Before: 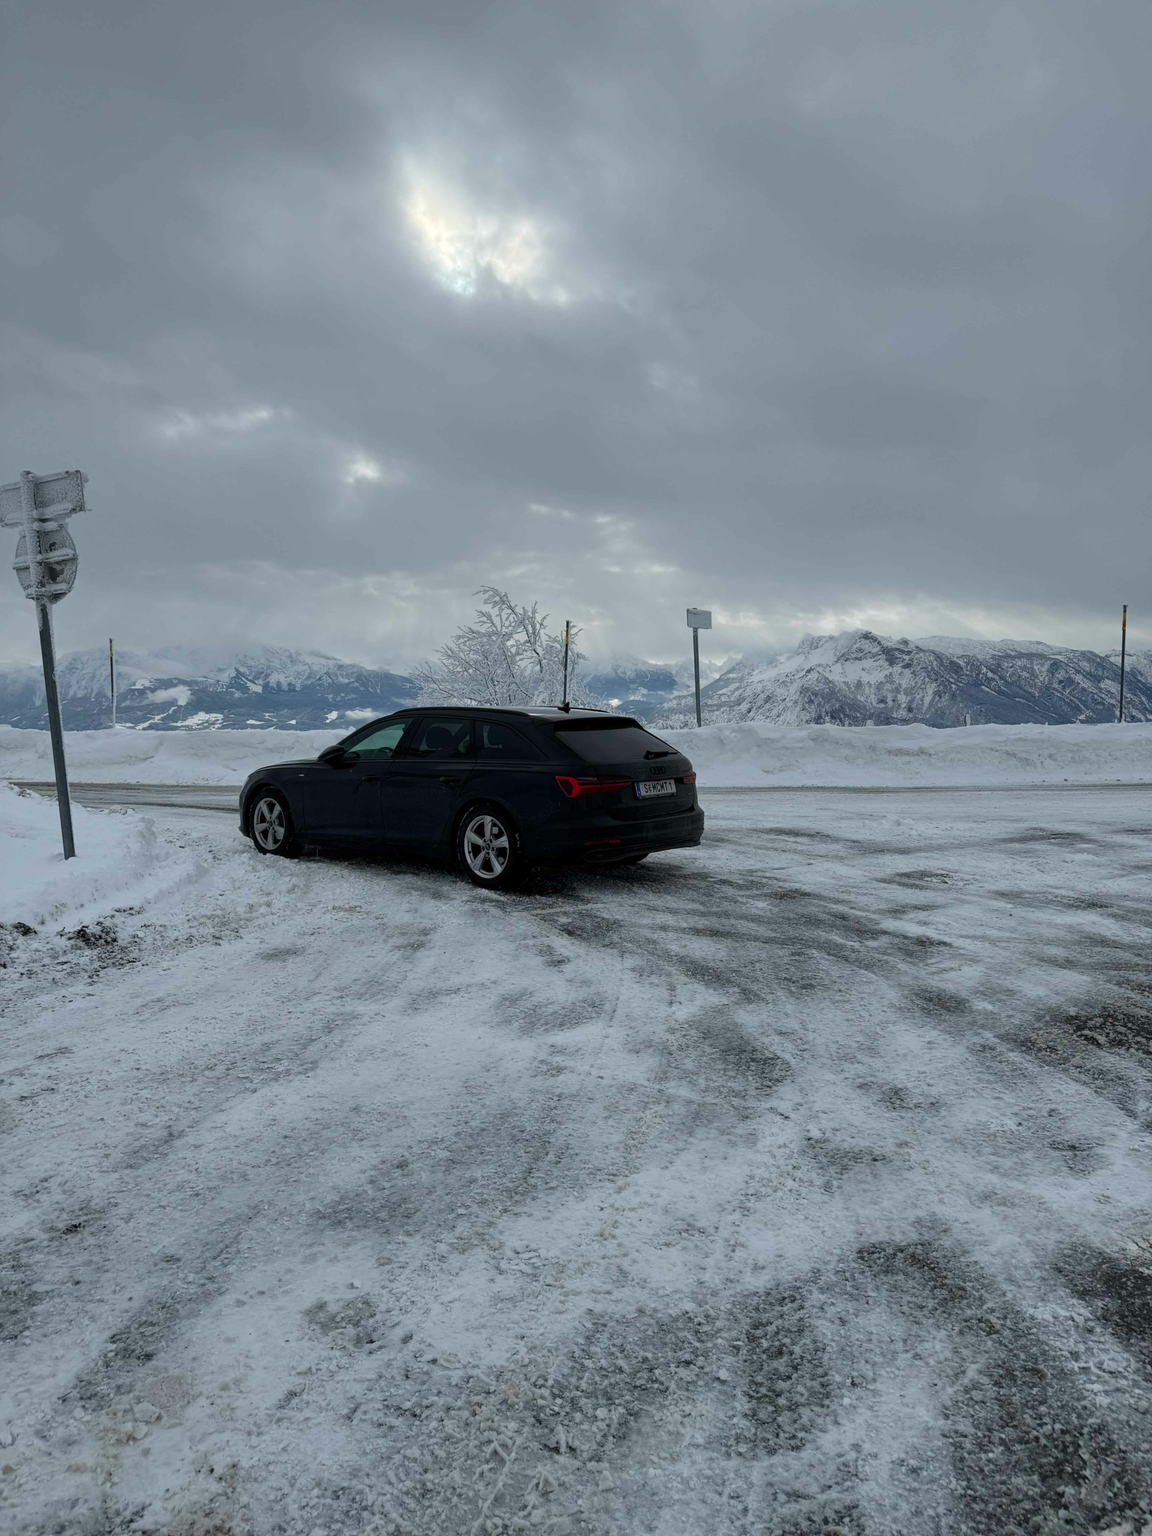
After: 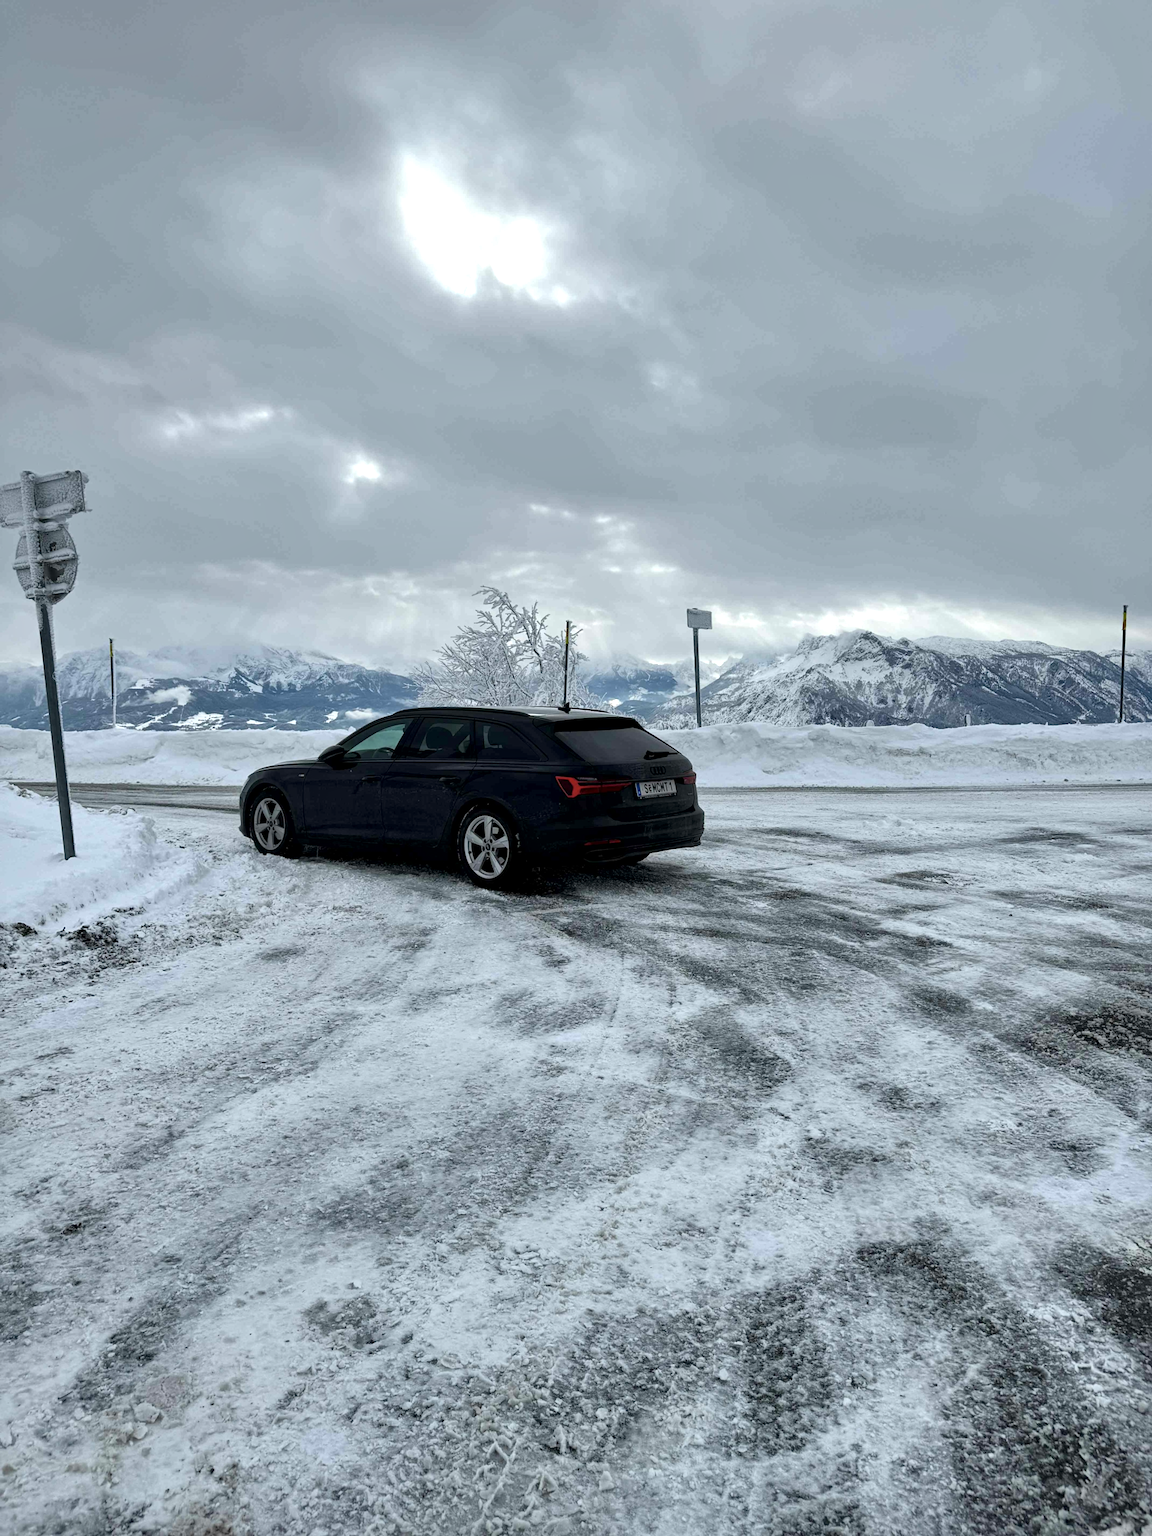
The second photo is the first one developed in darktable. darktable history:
local contrast: mode bilateral grid, contrast 25, coarseness 60, detail 151%, midtone range 0.2
exposure: exposure 0.556 EV, compensate highlight preservation false
